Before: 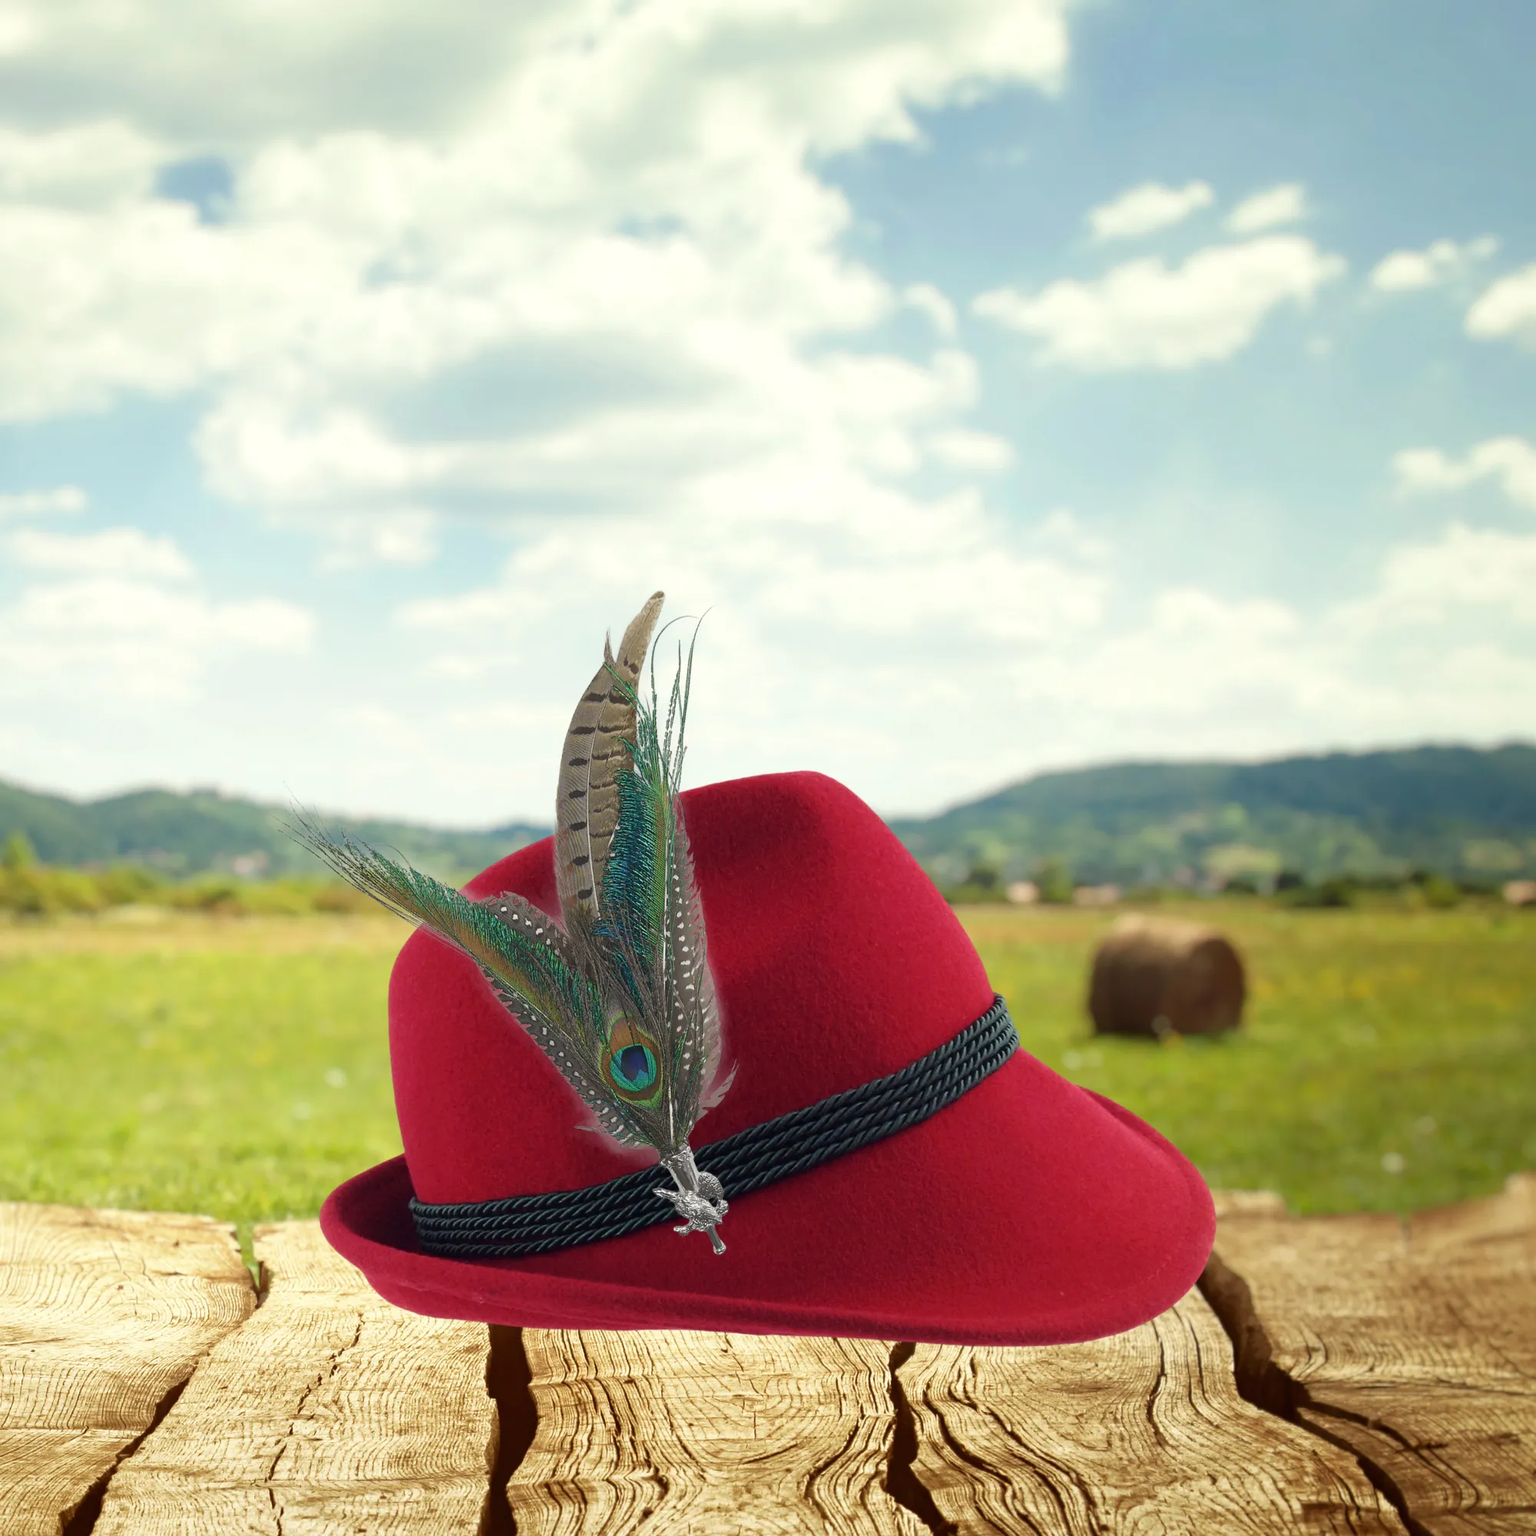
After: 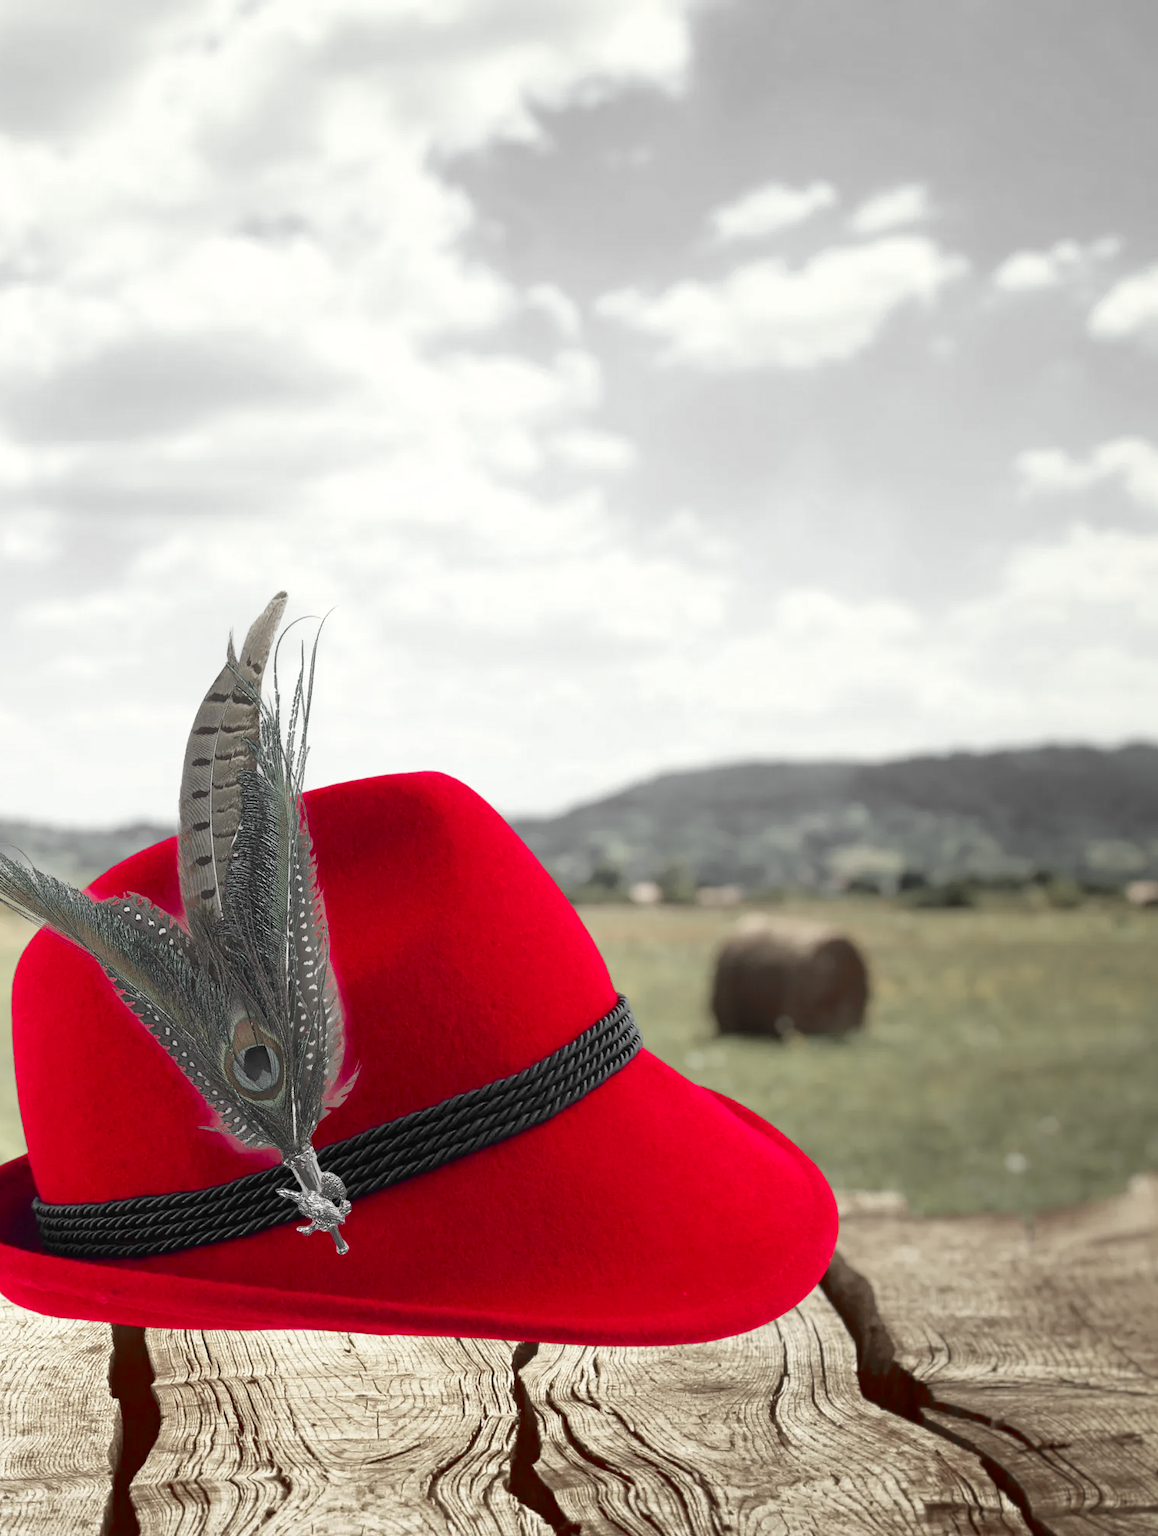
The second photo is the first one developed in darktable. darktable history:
crop and rotate: left 24.6%
color zones: curves: ch1 [(0, 0.831) (0.08, 0.771) (0.157, 0.268) (0.241, 0.207) (0.562, -0.005) (0.714, -0.013) (0.876, 0.01) (1, 0.831)]
